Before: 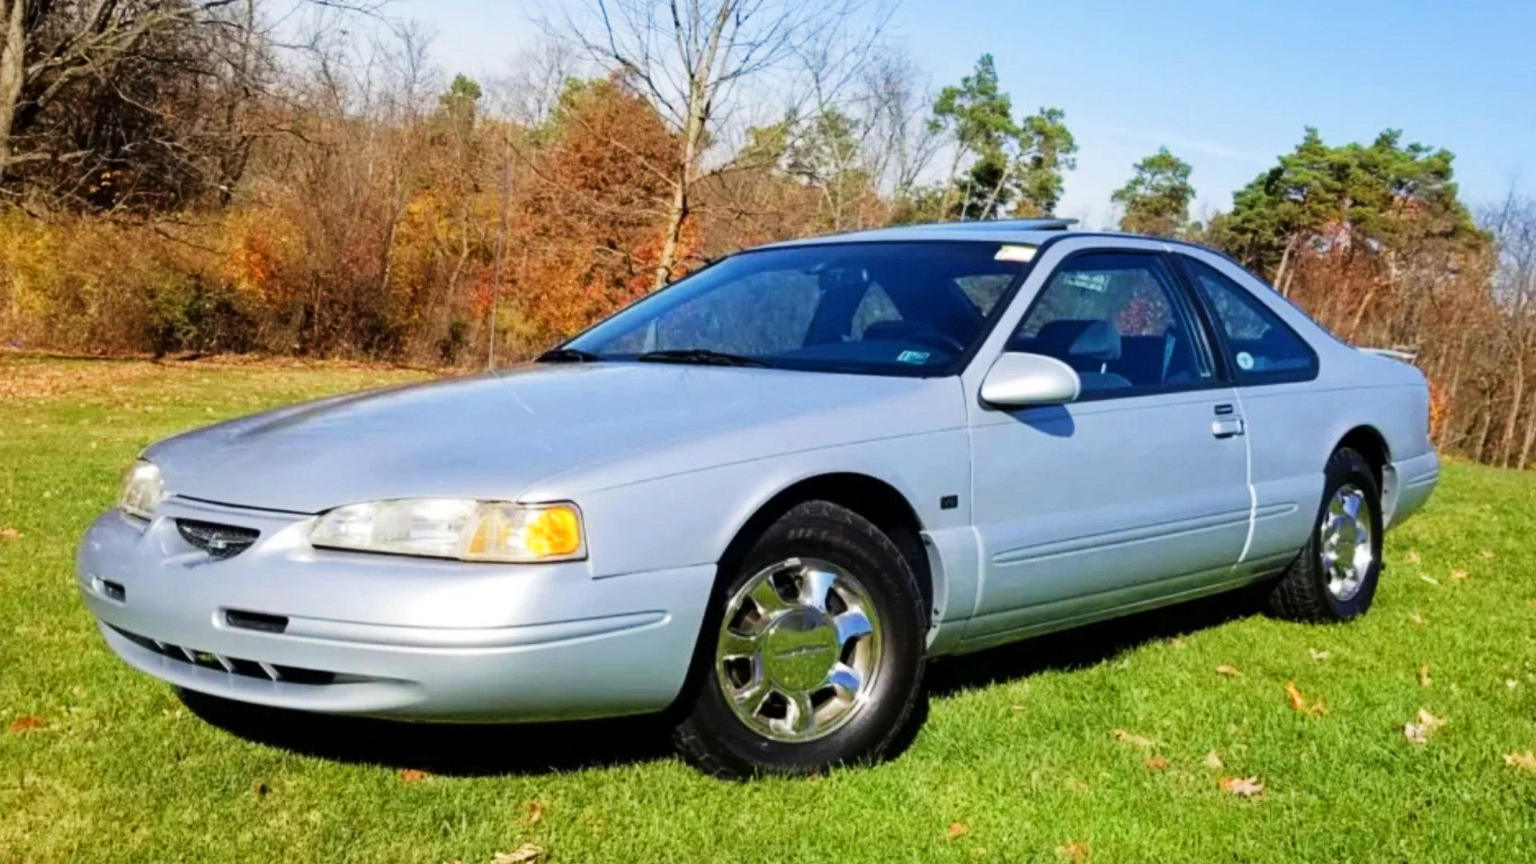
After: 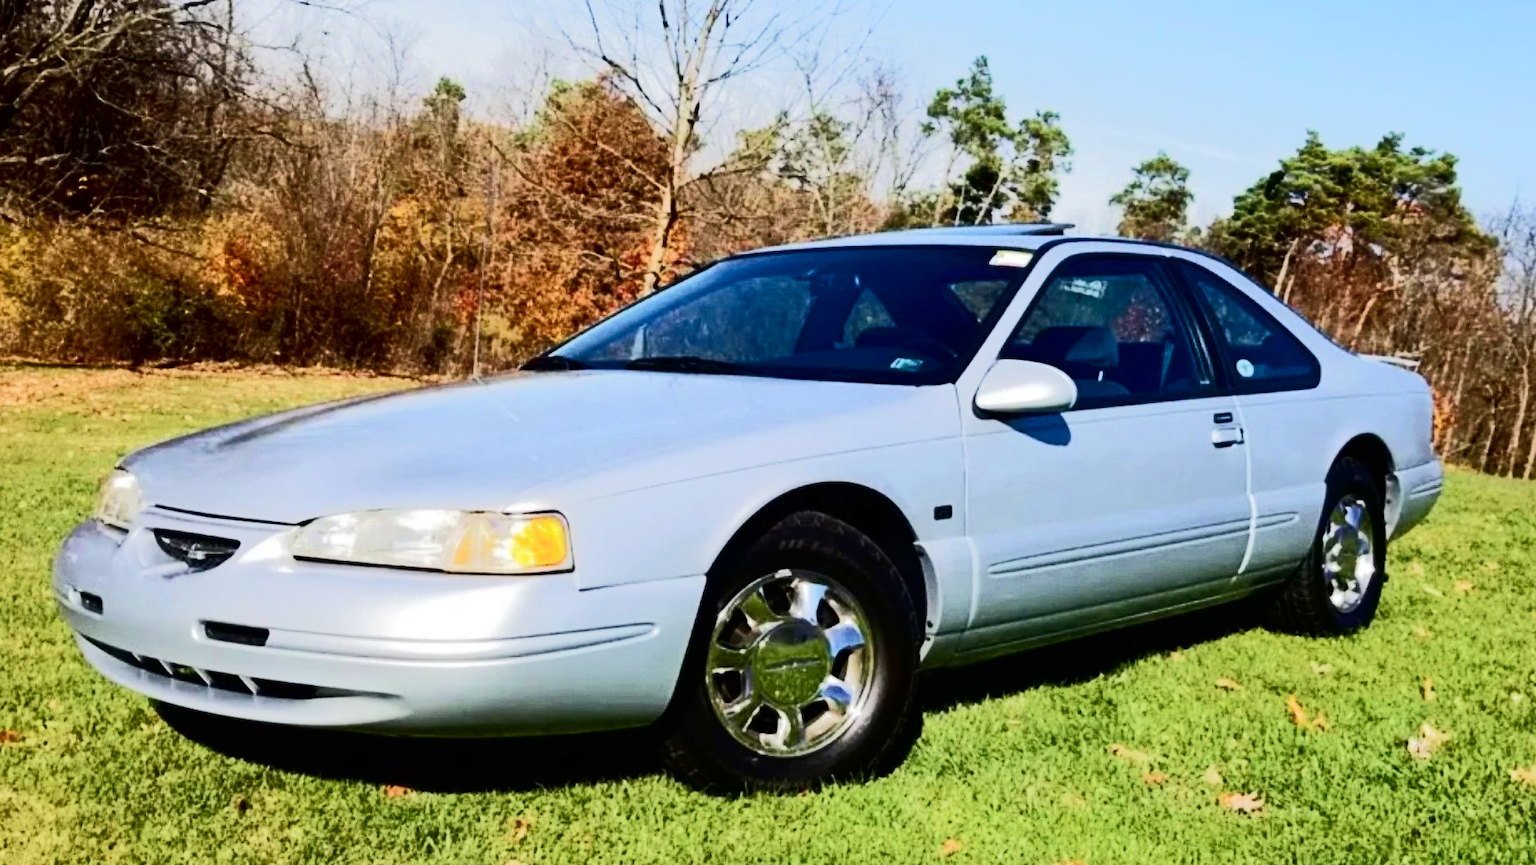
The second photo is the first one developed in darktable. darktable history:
crop: left 1.666%, right 0.288%, bottom 1.738%
contrast brightness saturation: saturation -0.059
tone curve: curves: ch0 [(0, 0) (0.003, 0.005) (0.011, 0.007) (0.025, 0.009) (0.044, 0.013) (0.069, 0.017) (0.1, 0.02) (0.136, 0.029) (0.177, 0.052) (0.224, 0.086) (0.277, 0.129) (0.335, 0.188) (0.399, 0.256) (0.468, 0.361) (0.543, 0.526) (0.623, 0.696) (0.709, 0.784) (0.801, 0.85) (0.898, 0.882) (1, 1)], color space Lab, independent channels, preserve colors none
